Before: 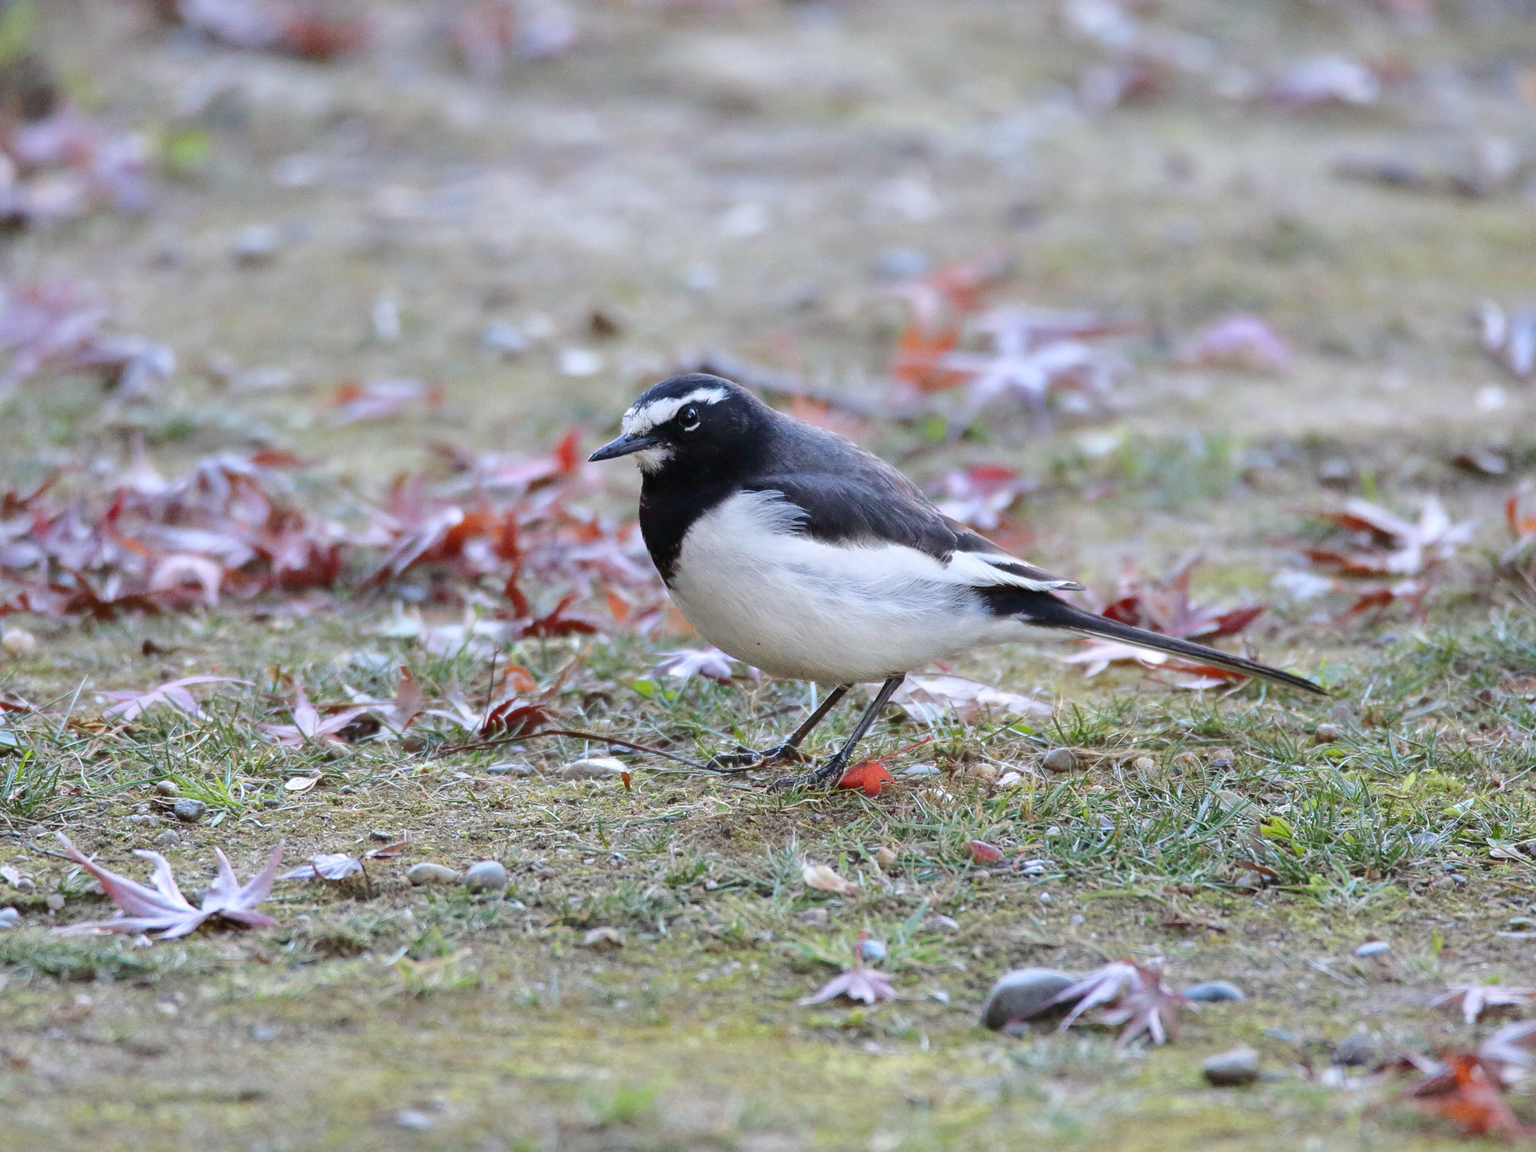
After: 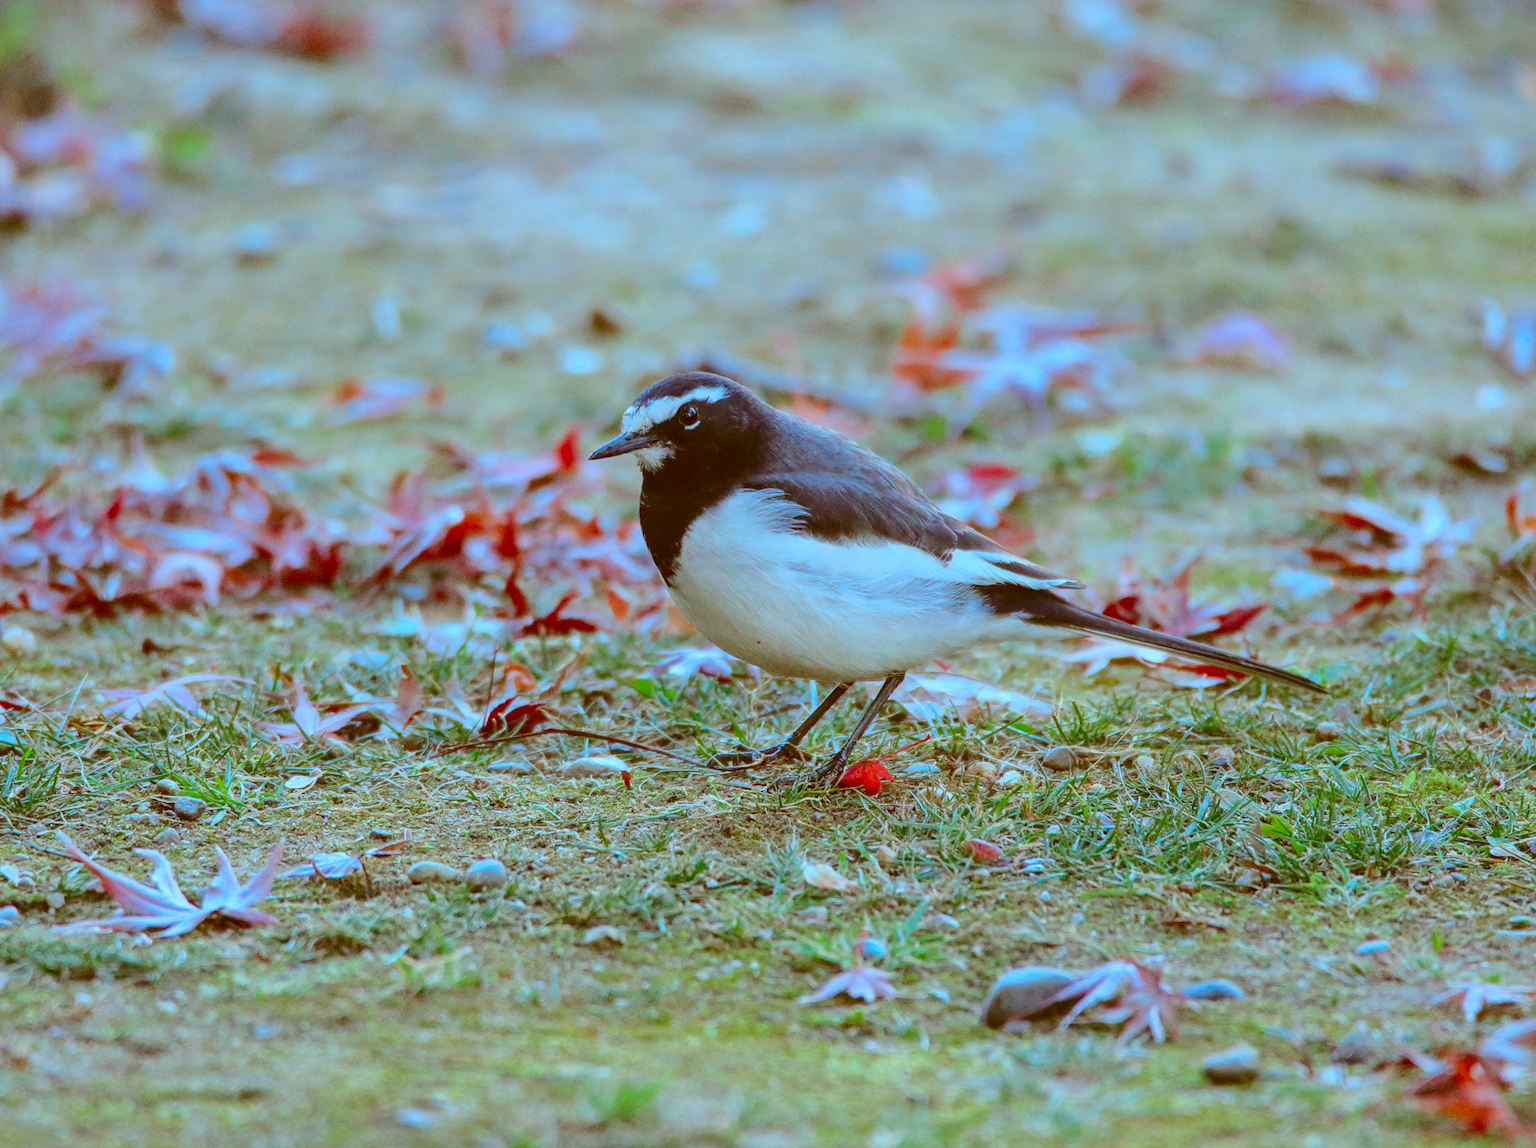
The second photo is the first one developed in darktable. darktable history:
crop: top 0.15%, bottom 0.197%
local contrast: on, module defaults
color correction: highlights a* -13.93, highlights b* -16.27, shadows a* 10.67, shadows b* 29.24
contrast brightness saturation: contrast -0.097, brightness 0.041, saturation 0.083
color zones: curves: ch0 [(0, 0.425) (0.143, 0.422) (0.286, 0.42) (0.429, 0.419) (0.571, 0.419) (0.714, 0.42) (0.857, 0.422) (1, 0.425)]; ch1 [(0, 0.666) (0.143, 0.669) (0.286, 0.671) (0.429, 0.67) (0.571, 0.67) (0.714, 0.67) (0.857, 0.67) (1, 0.666)]
